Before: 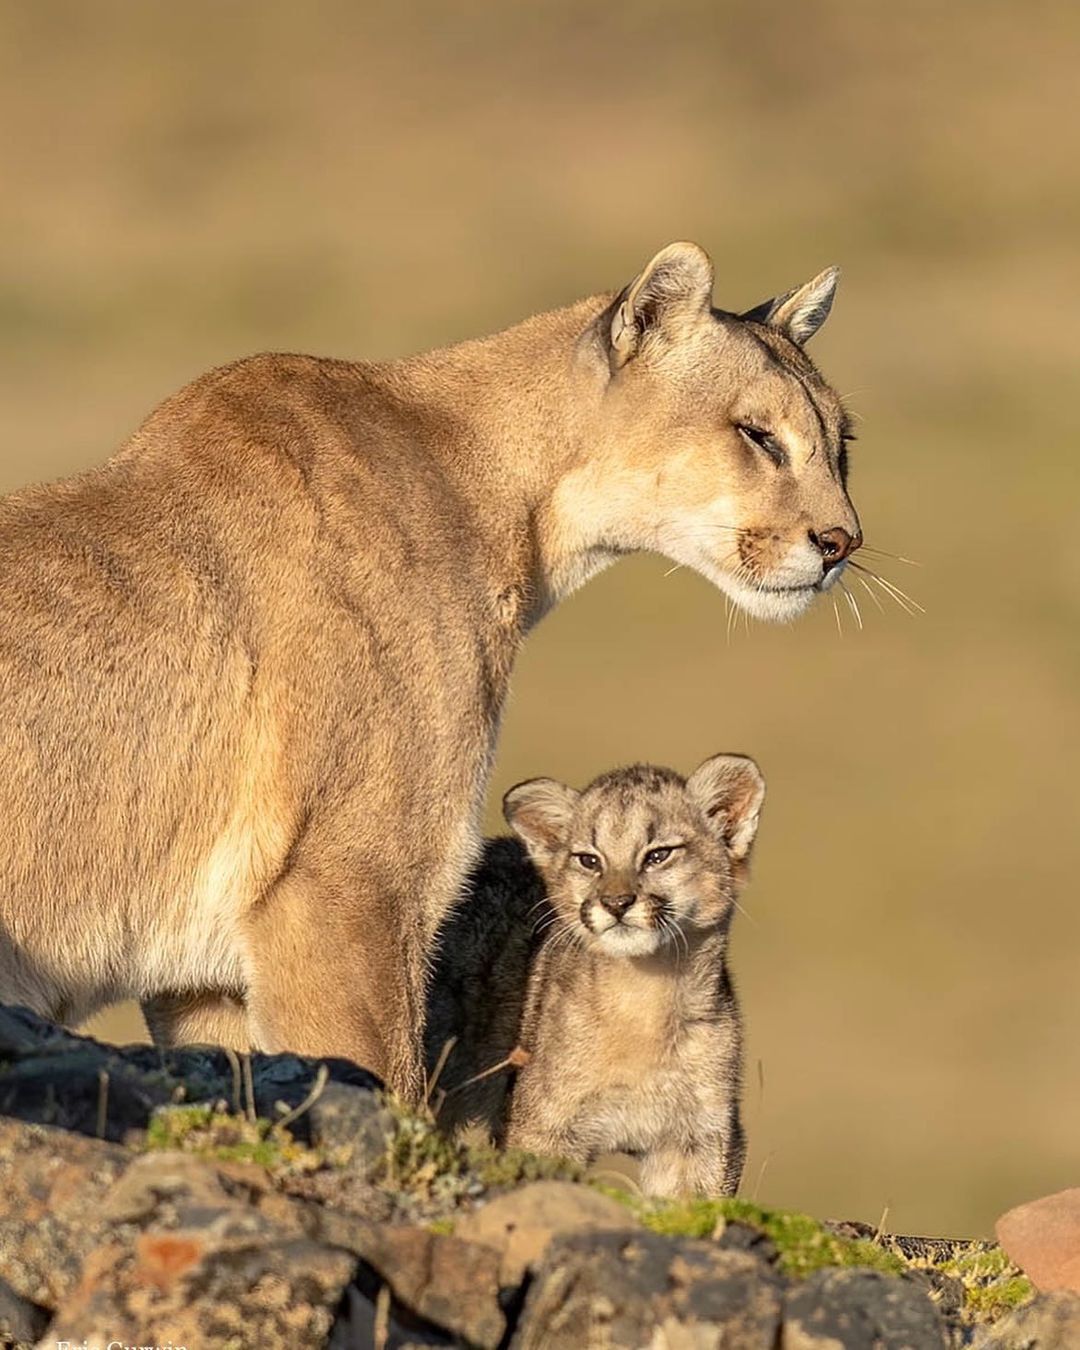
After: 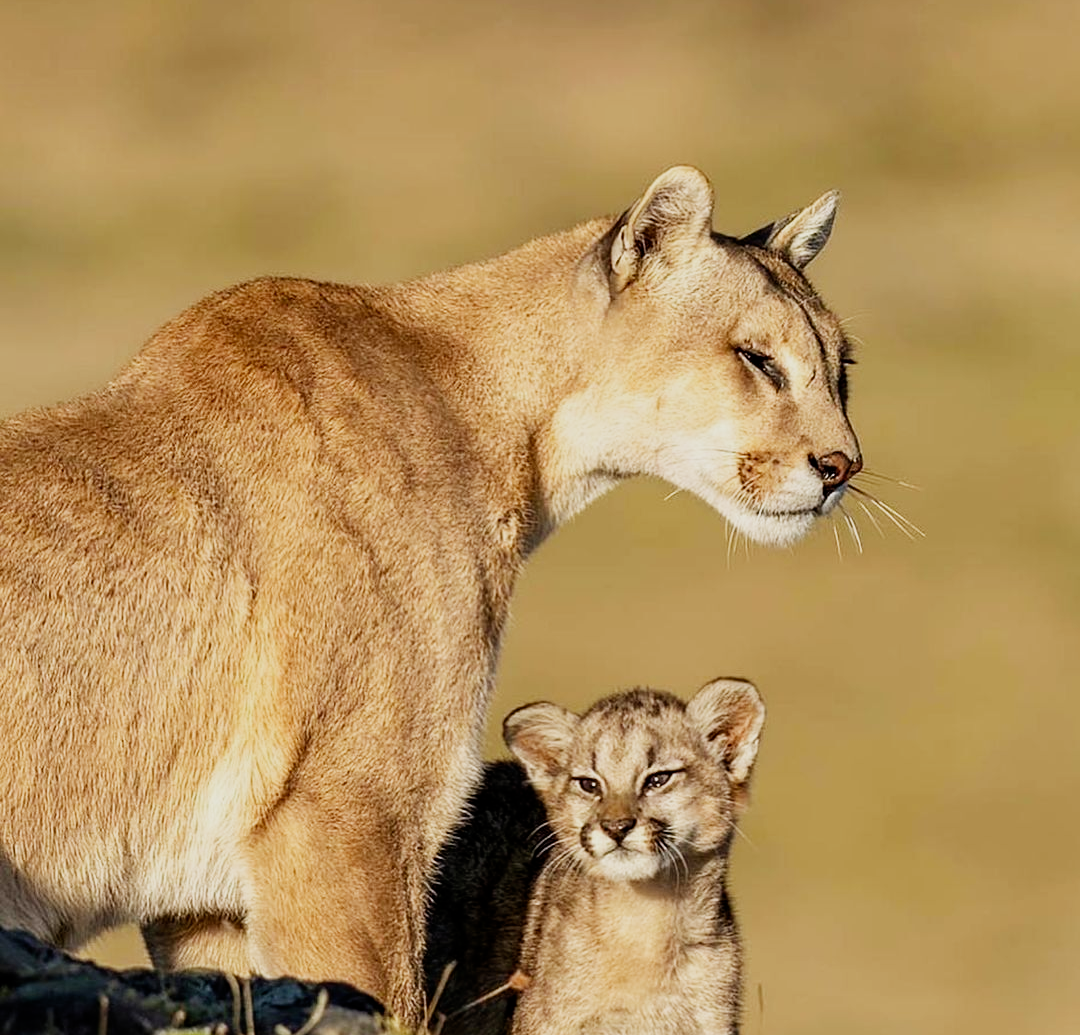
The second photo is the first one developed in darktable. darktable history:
filmic rgb: black relative exposure -16 EV, white relative exposure 5.31 EV, hardness 5.9, contrast 1.25, preserve chrominance no, color science v5 (2021)
crop: top 5.667%, bottom 17.637%
